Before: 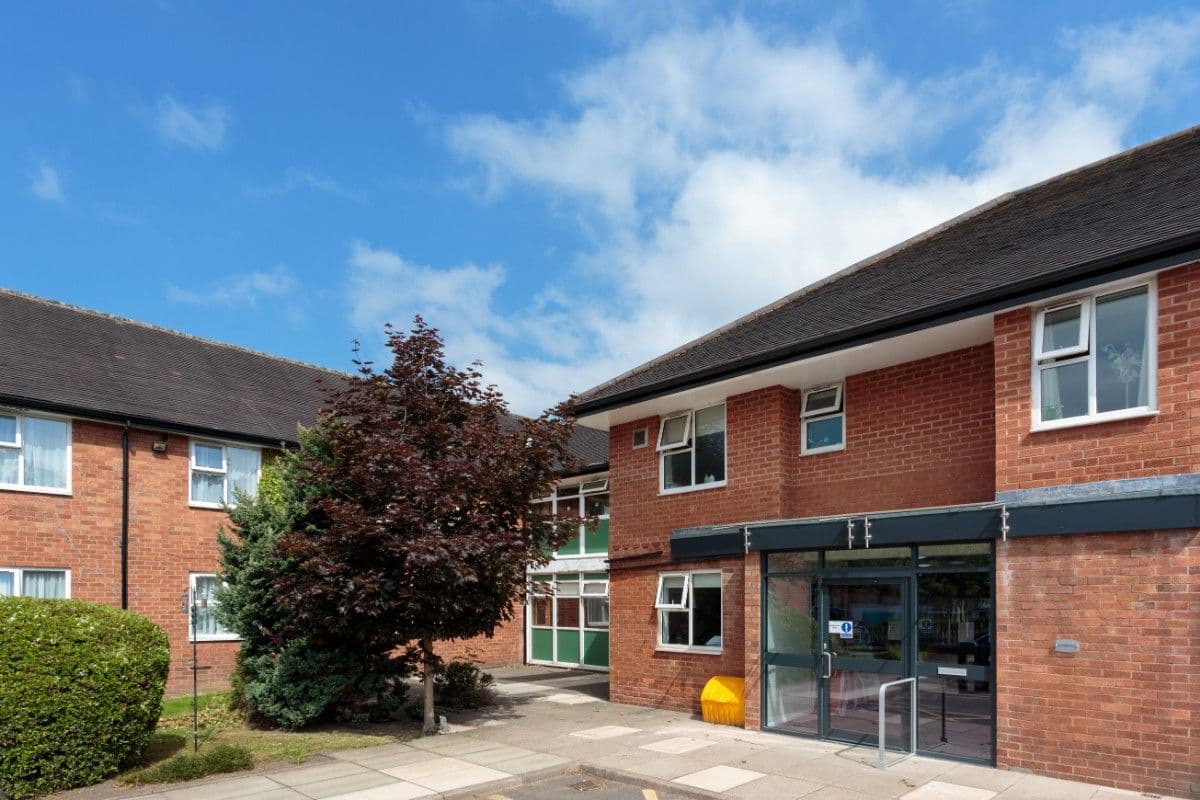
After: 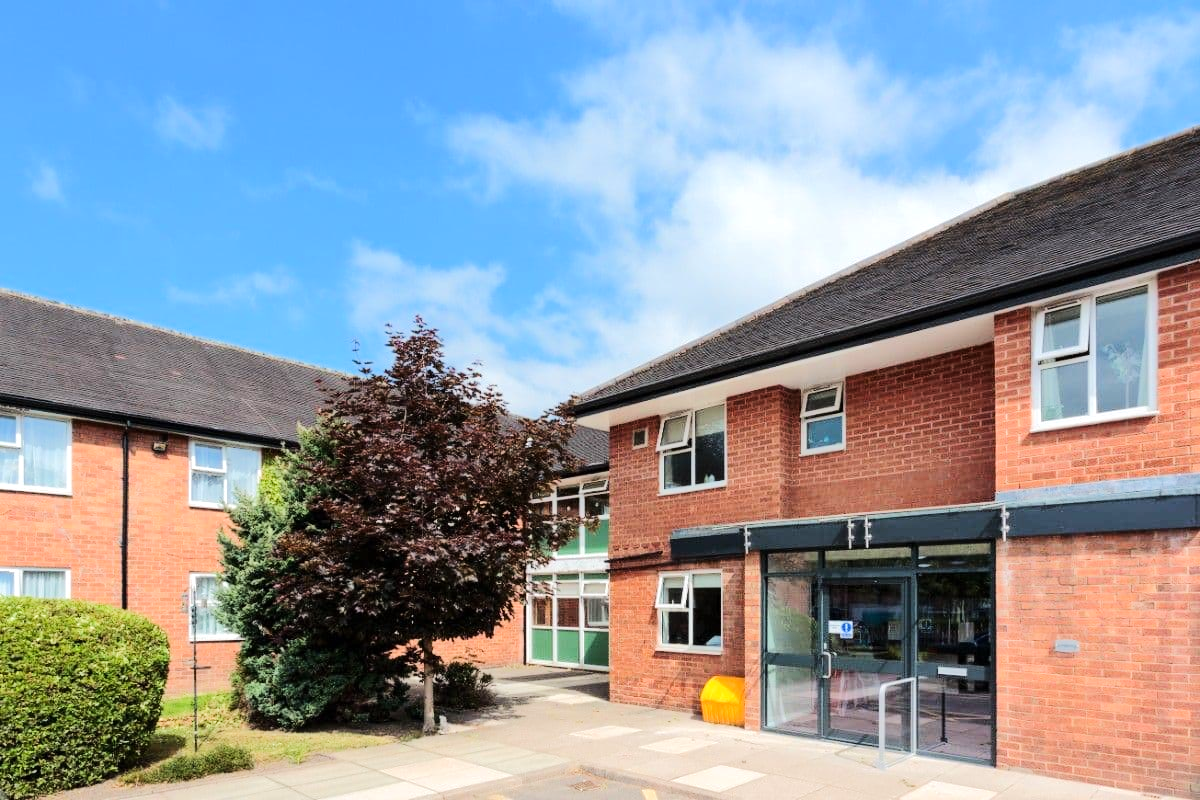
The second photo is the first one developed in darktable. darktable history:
tone equalizer: -7 EV 0.149 EV, -6 EV 0.596 EV, -5 EV 1.11 EV, -4 EV 1.32 EV, -3 EV 1.17 EV, -2 EV 0.6 EV, -1 EV 0.167 EV, edges refinement/feathering 500, mask exposure compensation -1.57 EV, preserve details no
